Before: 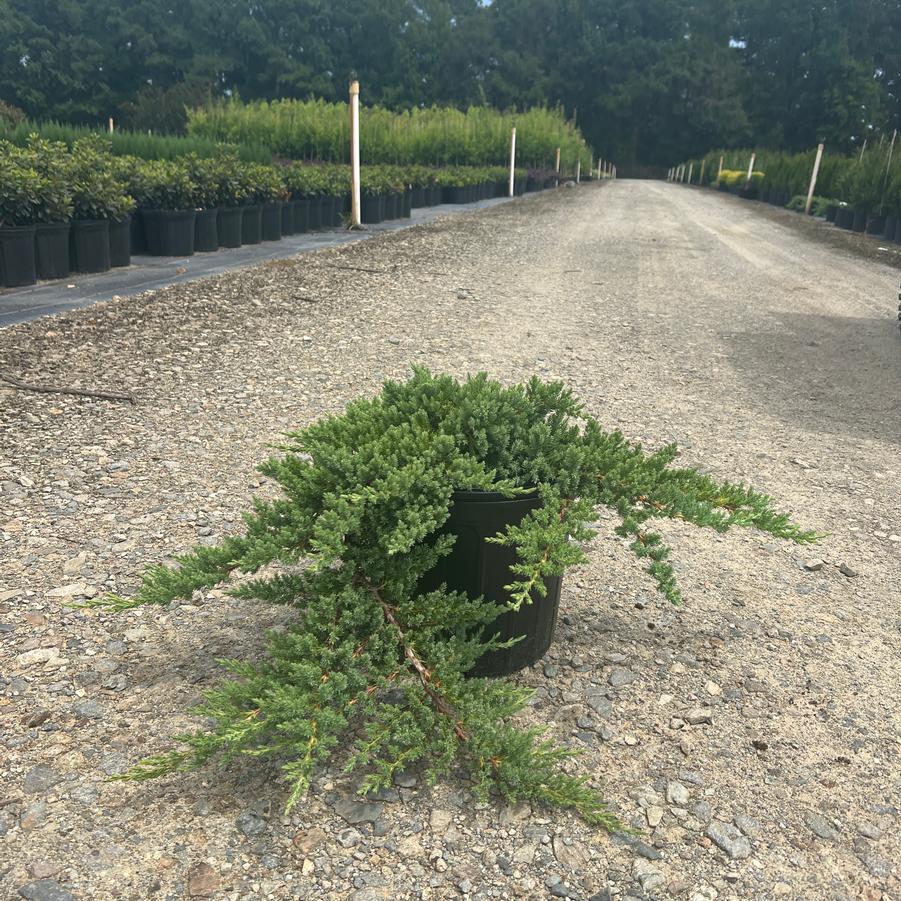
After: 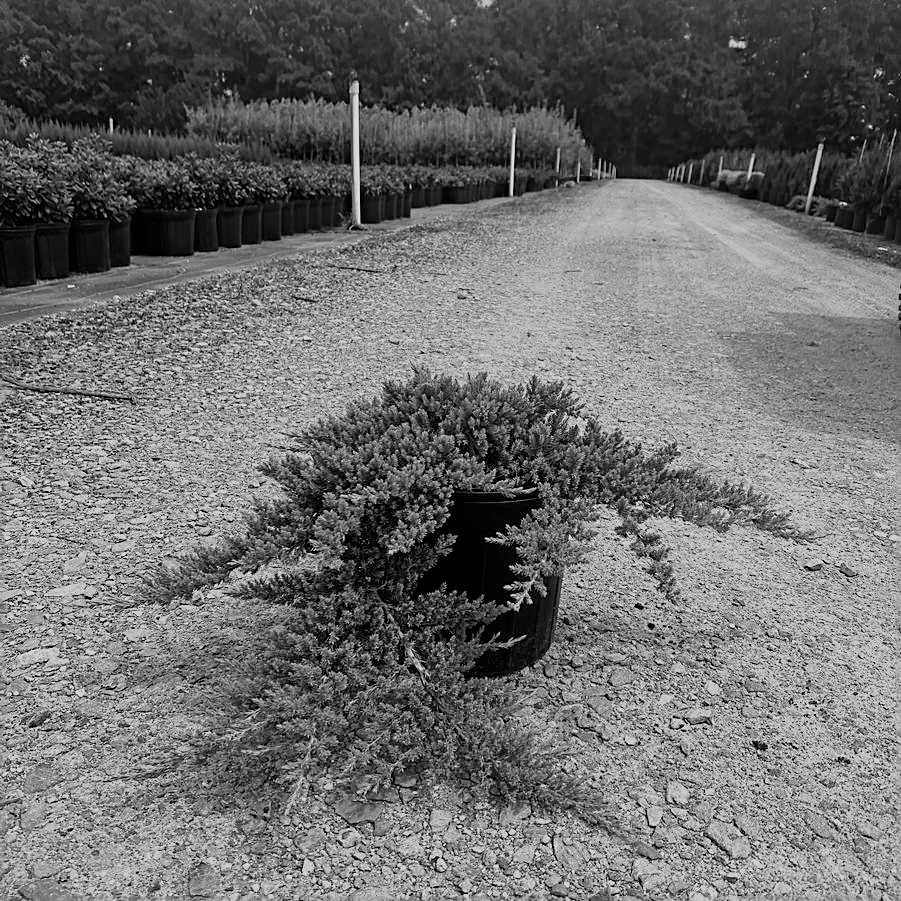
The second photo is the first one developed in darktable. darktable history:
color calibration: output gray [0.21, 0.42, 0.37, 0], illuminant same as pipeline (D50), adaptation XYZ, x 0.347, y 0.358, temperature 5003.54 K, saturation algorithm version 1 (2020)
exposure: black level correction 0.001, compensate highlight preservation false
sharpen: on, module defaults
filmic rgb: black relative exposure -4.32 EV, white relative exposure 4.56 EV, hardness 2.4, contrast 1.049
haze removal: compatibility mode true, adaptive false
tone equalizer: edges refinement/feathering 500, mask exposure compensation -1.57 EV, preserve details guided filter
